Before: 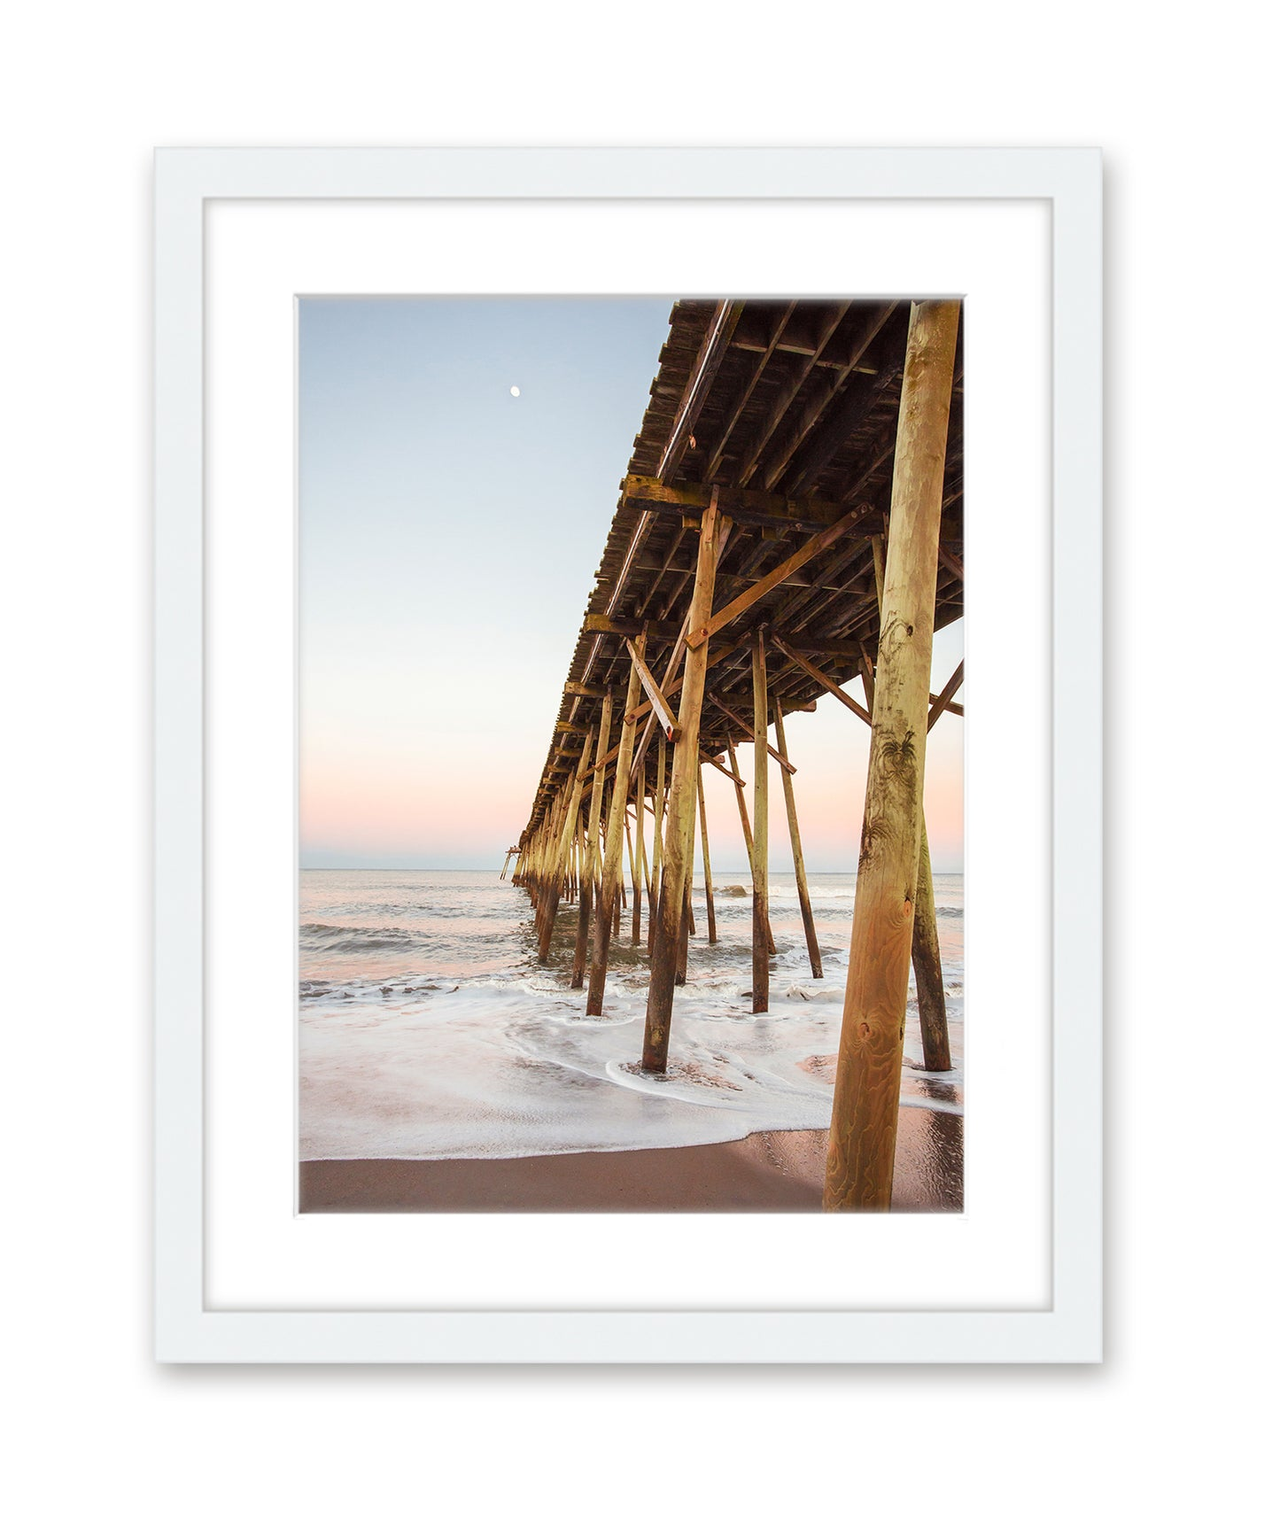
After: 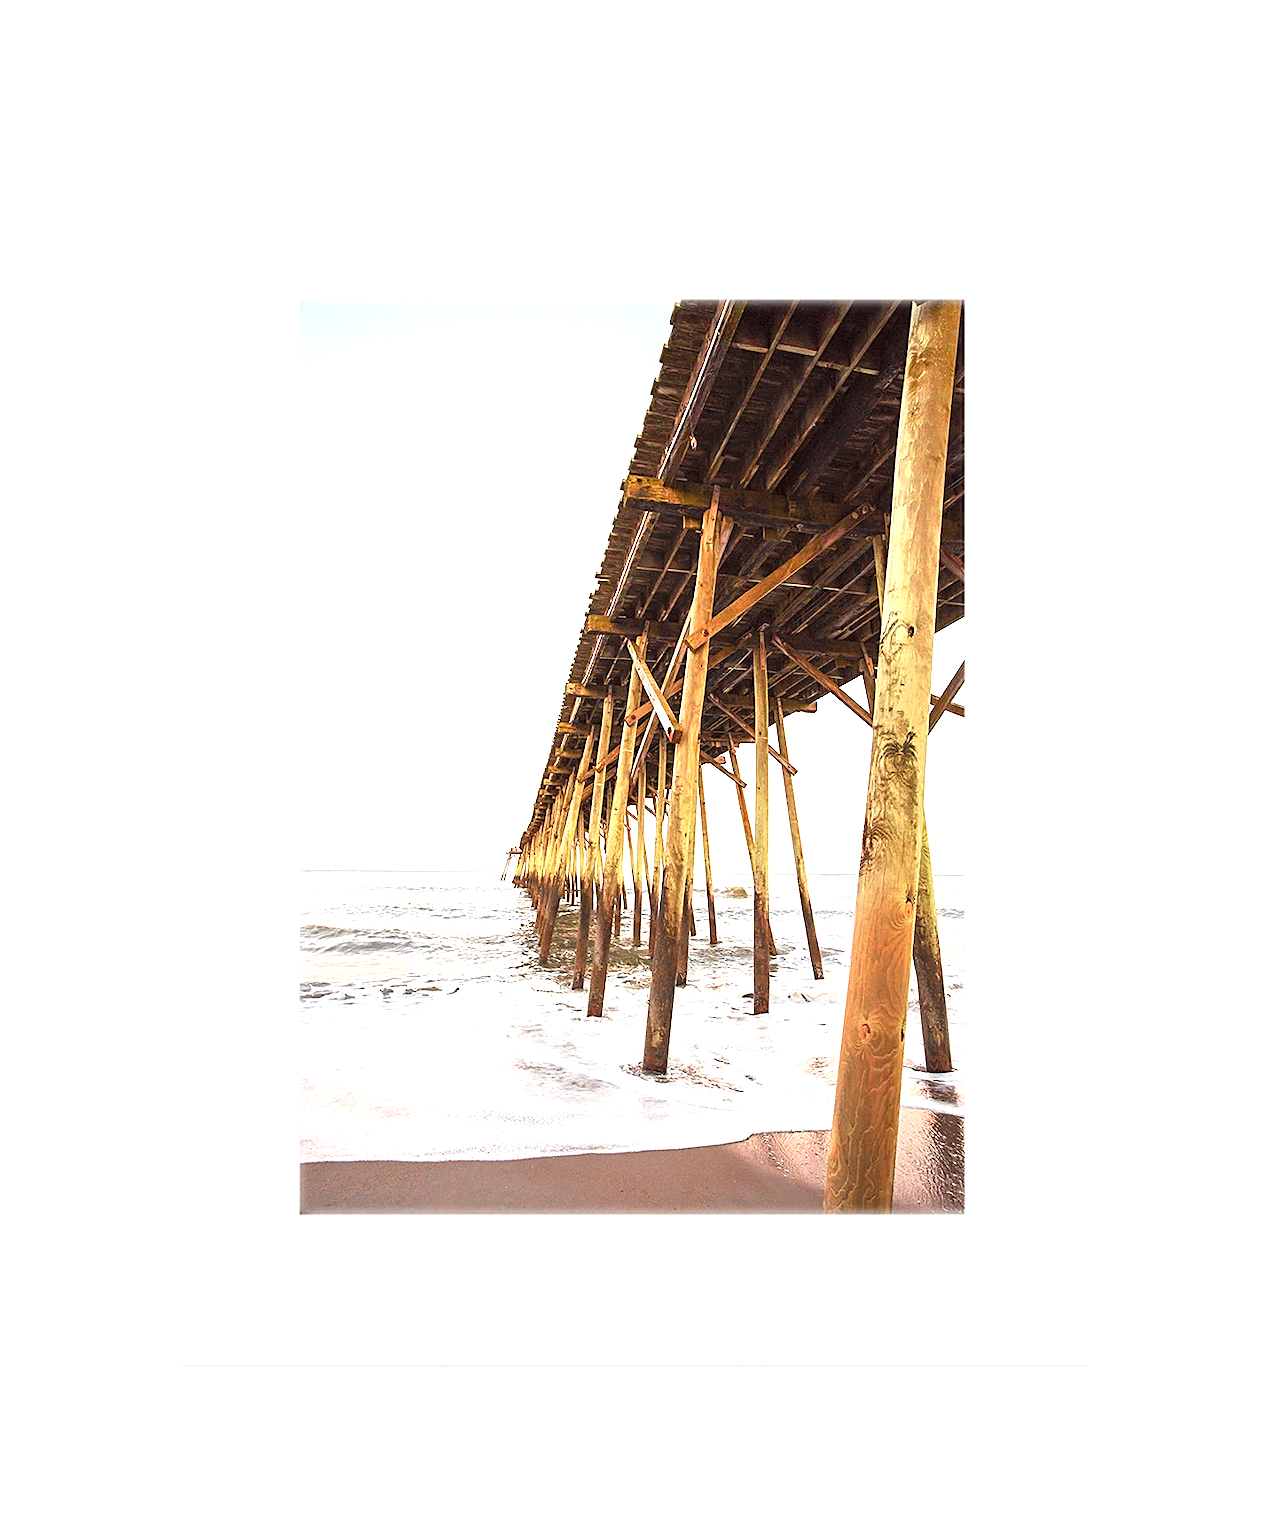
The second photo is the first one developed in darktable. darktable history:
sharpen: on, module defaults
crop: bottom 0.068%
exposure: exposure 1.092 EV, compensate exposure bias true, compensate highlight preservation false
